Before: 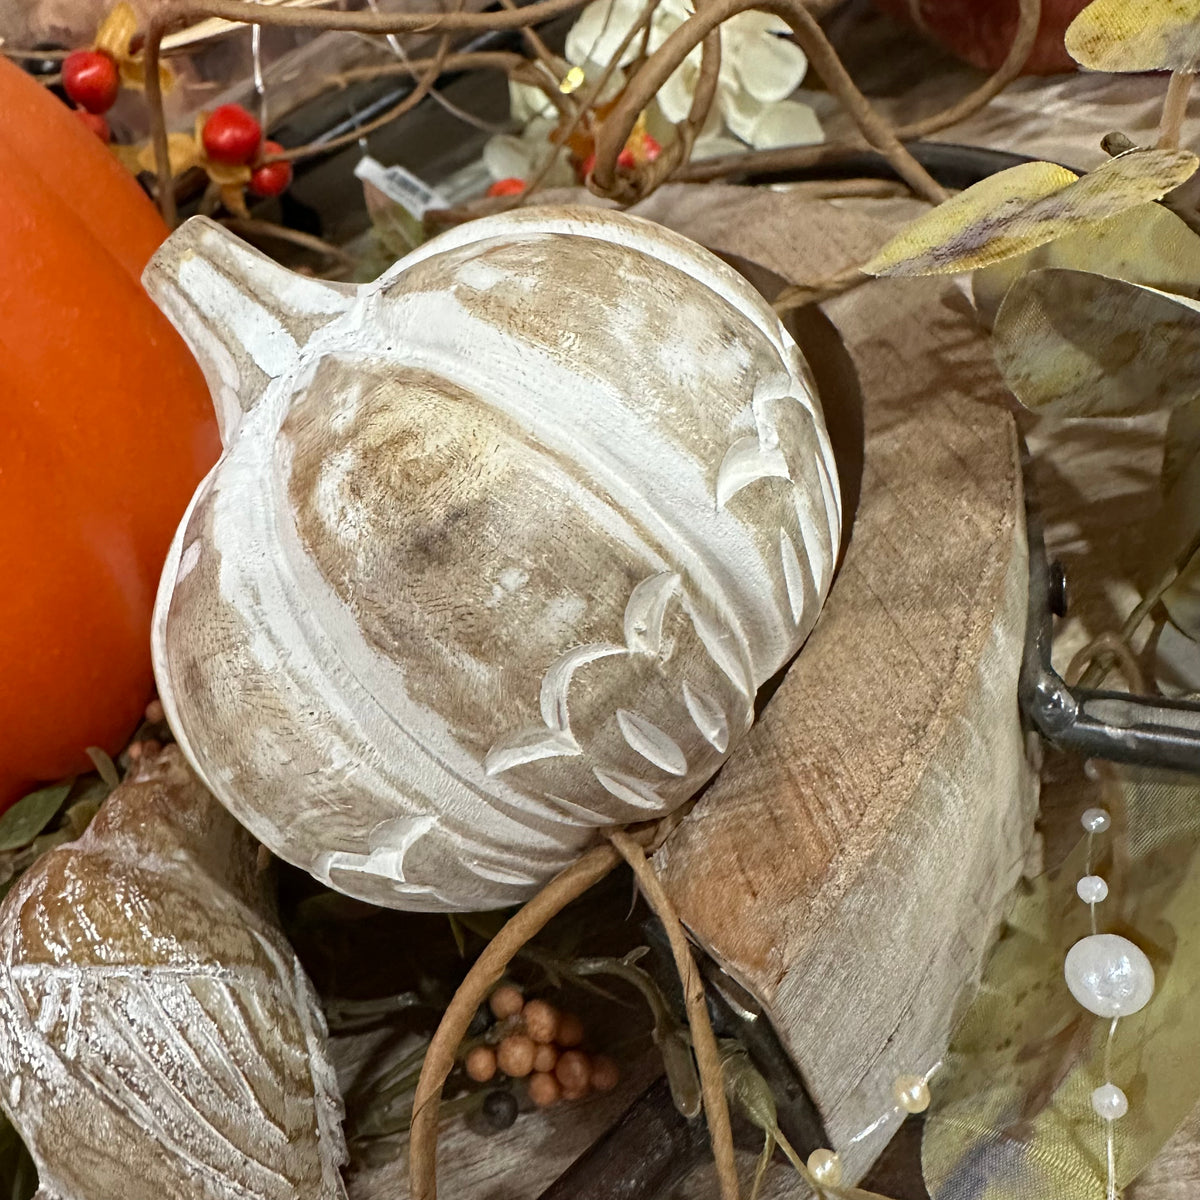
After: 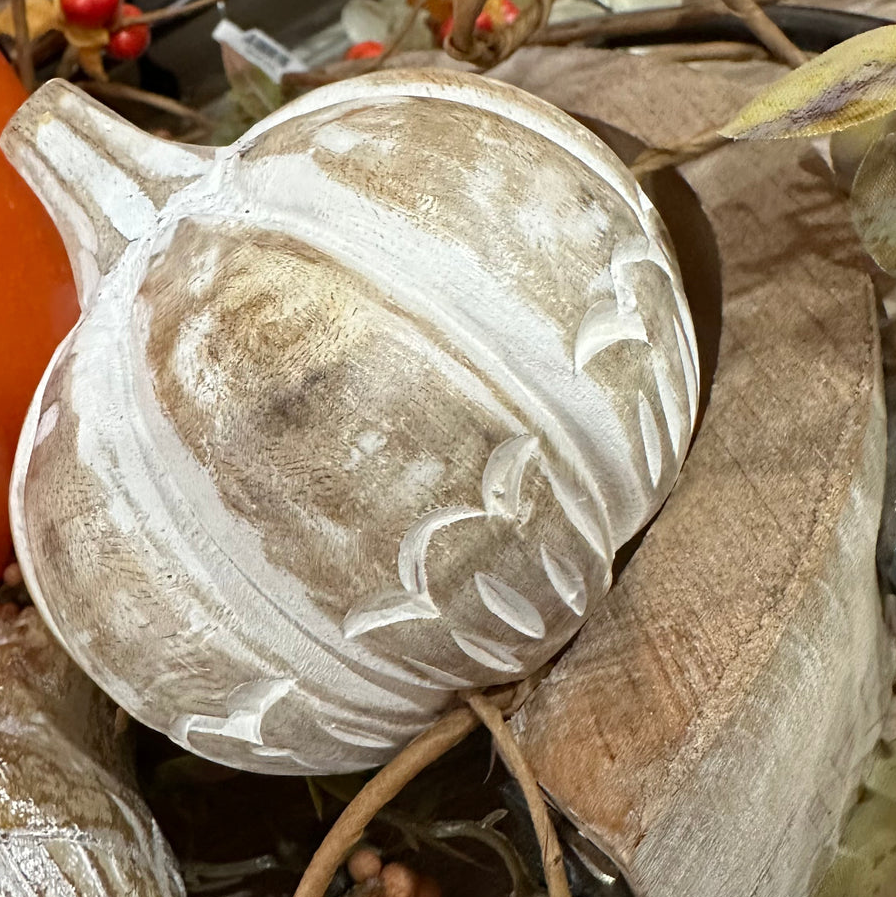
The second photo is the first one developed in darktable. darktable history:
color calibration: illuminant same as pipeline (D50), adaptation none (bypass), x 0.333, y 0.334, temperature 5005.5 K
crop and rotate: left 11.842%, top 11.427%, right 13.448%, bottom 13.766%
tone equalizer: on, module defaults
